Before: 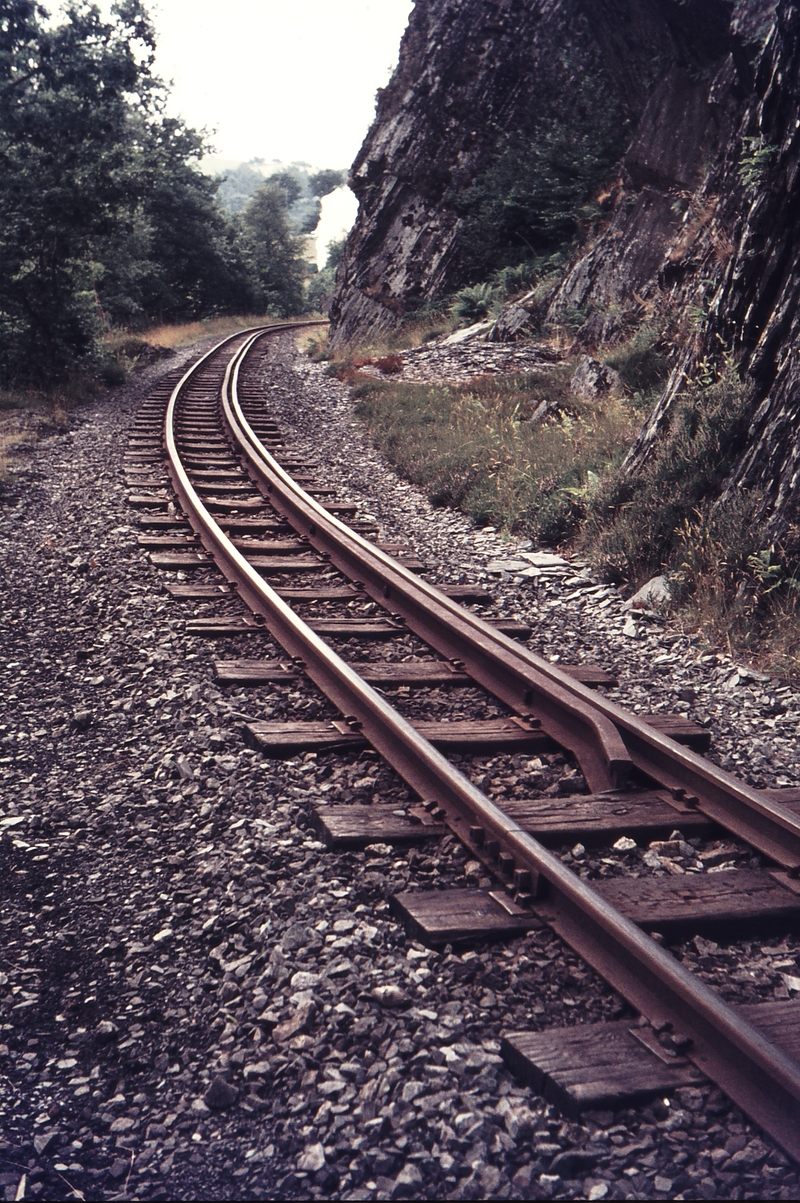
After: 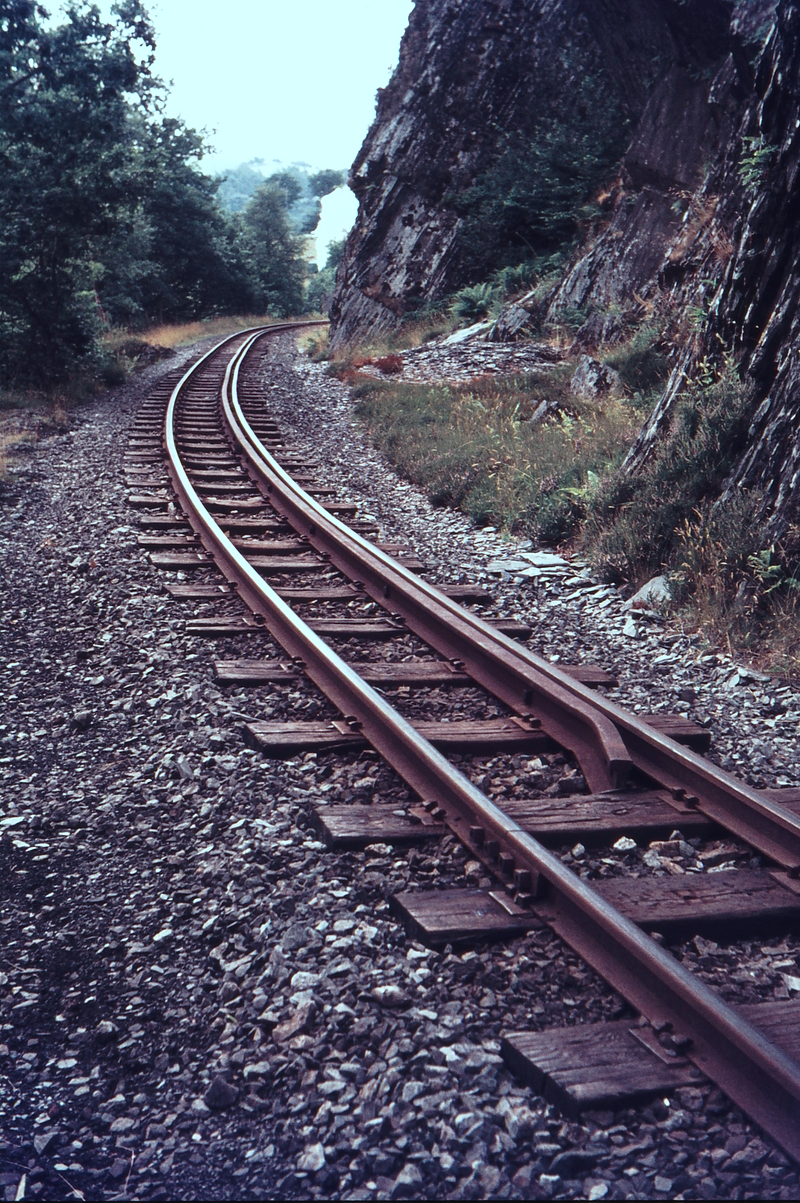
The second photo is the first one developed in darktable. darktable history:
color correction: highlights a* -11.71, highlights b* -15.58
color balance rgb: perceptual saturation grading › global saturation 25%, global vibrance 20%
